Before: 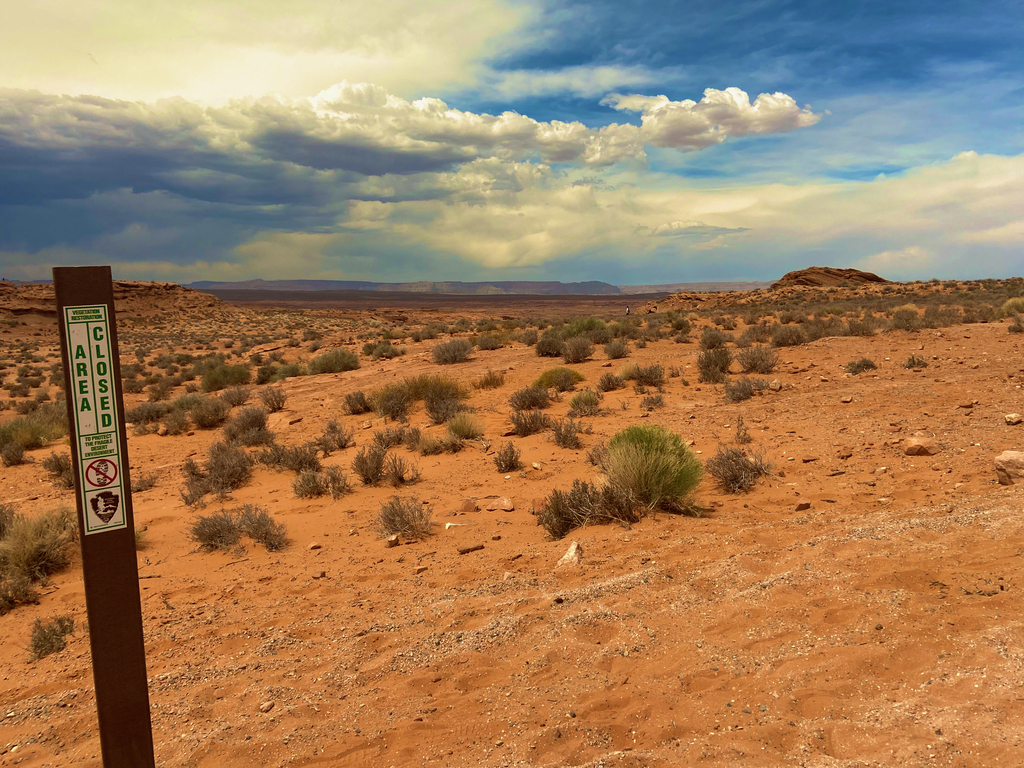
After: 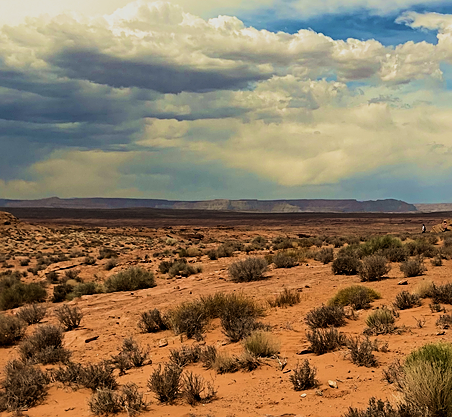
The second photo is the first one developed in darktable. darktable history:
filmic rgb: black relative exposure -5.15 EV, white relative exposure 3.96 EV, threshold 3.01 EV, hardness 2.9, contrast 1.296, highlights saturation mix -30.33%, enable highlight reconstruction true
crop: left 19.976%, top 10.791%, right 35.814%, bottom 34.835%
color calibration: illuminant same as pipeline (D50), adaptation XYZ, x 0.346, y 0.359
sharpen: on, module defaults
